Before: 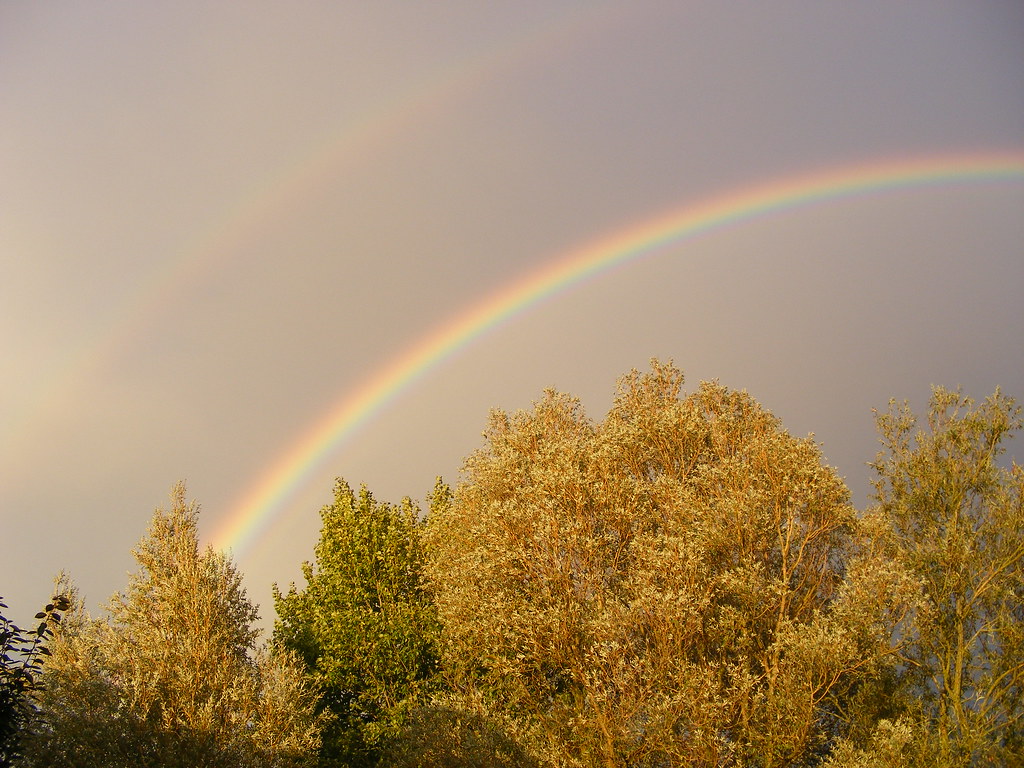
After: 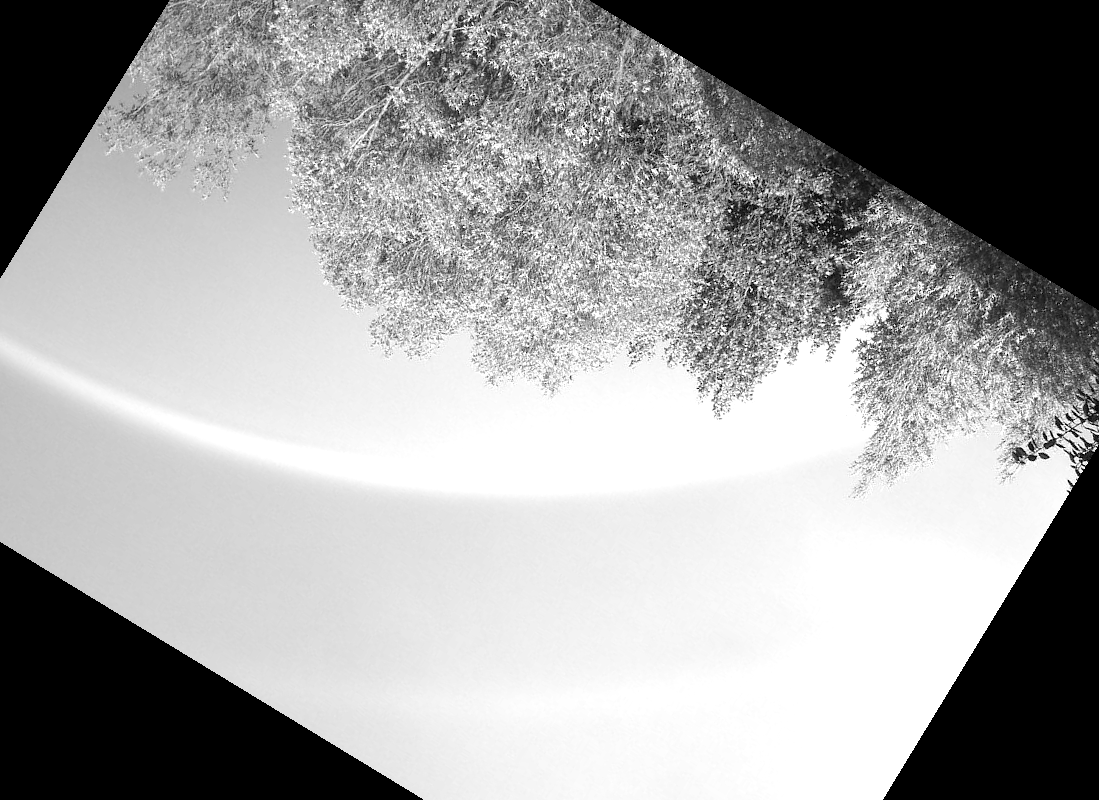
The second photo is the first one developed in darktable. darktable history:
color correction: highlights a* 15.46, highlights b* -20.56
local contrast: highlights 100%, shadows 100%, detail 120%, midtone range 0.2
monochrome: a 2.21, b -1.33, size 2.2
crop and rotate: angle 148.68°, left 9.111%, top 15.603%, right 4.588%, bottom 17.041%
exposure: exposure 1.061 EV, compensate highlight preservation false
